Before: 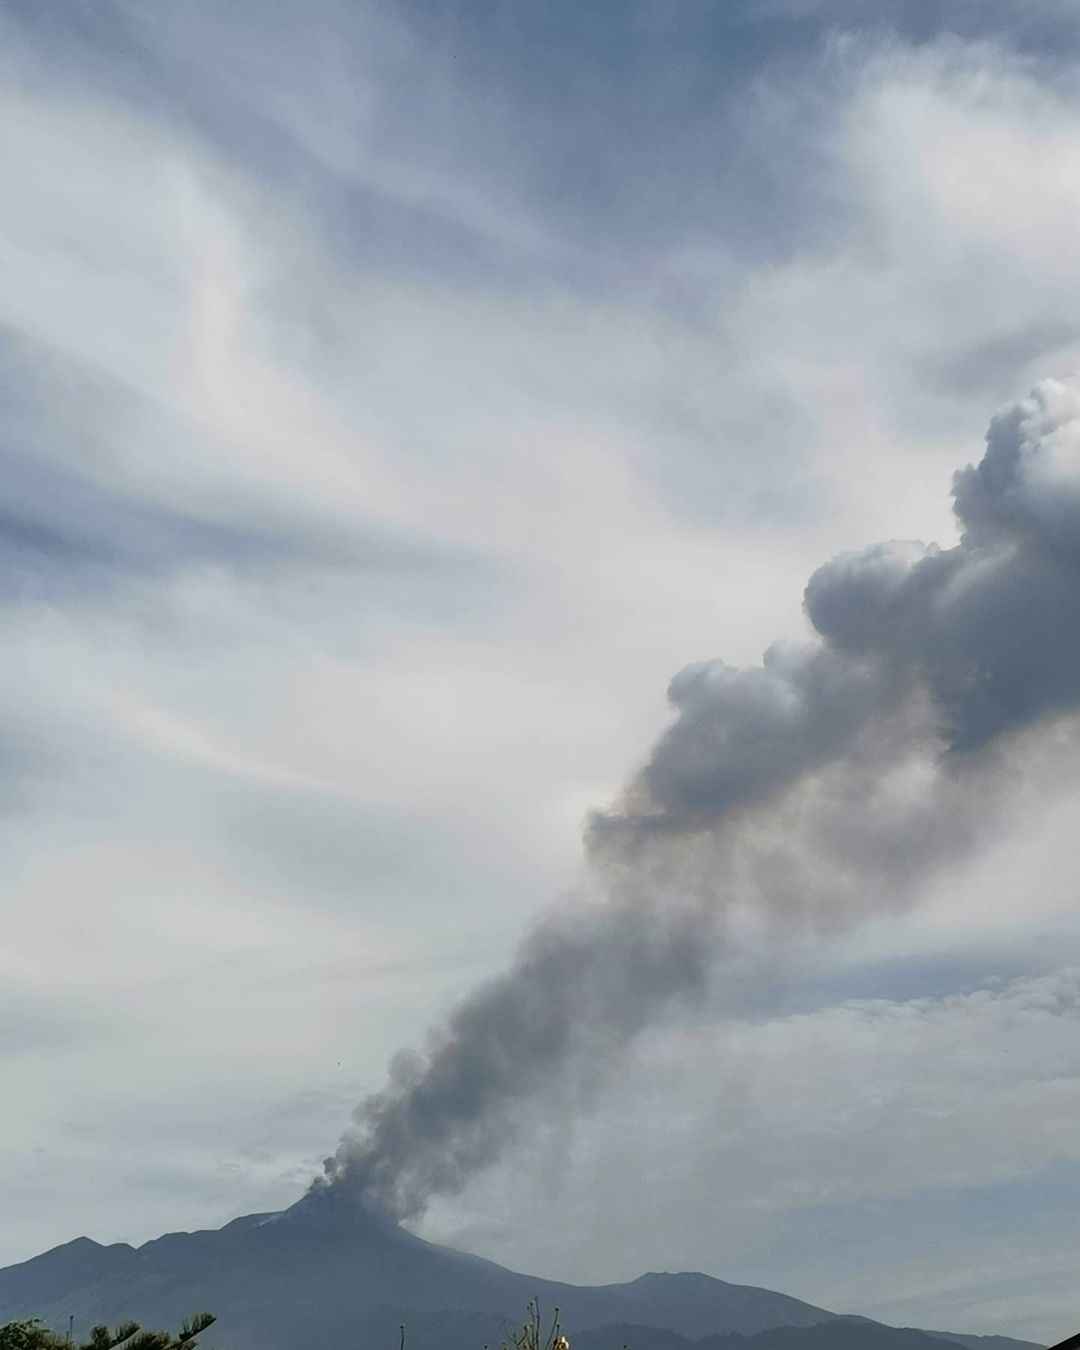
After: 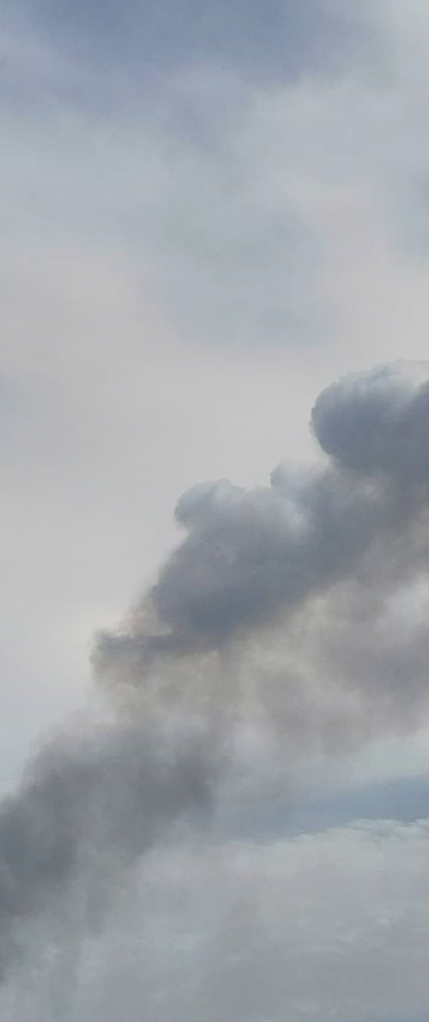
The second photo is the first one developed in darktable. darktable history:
exposure: black level correction -0.015, exposure -0.125 EV, compensate highlight preservation false
crop: left 45.721%, top 13.393%, right 14.118%, bottom 10.01%
tone equalizer: -7 EV -0.63 EV, -6 EV 1 EV, -5 EV -0.45 EV, -4 EV 0.43 EV, -3 EV 0.41 EV, -2 EV 0.15 EV, -1 EV -0.15 EV, +0 EV -0.39 EV, smoothing diameter 25%, edges refinement/feathering 10, preserve details guided filter
